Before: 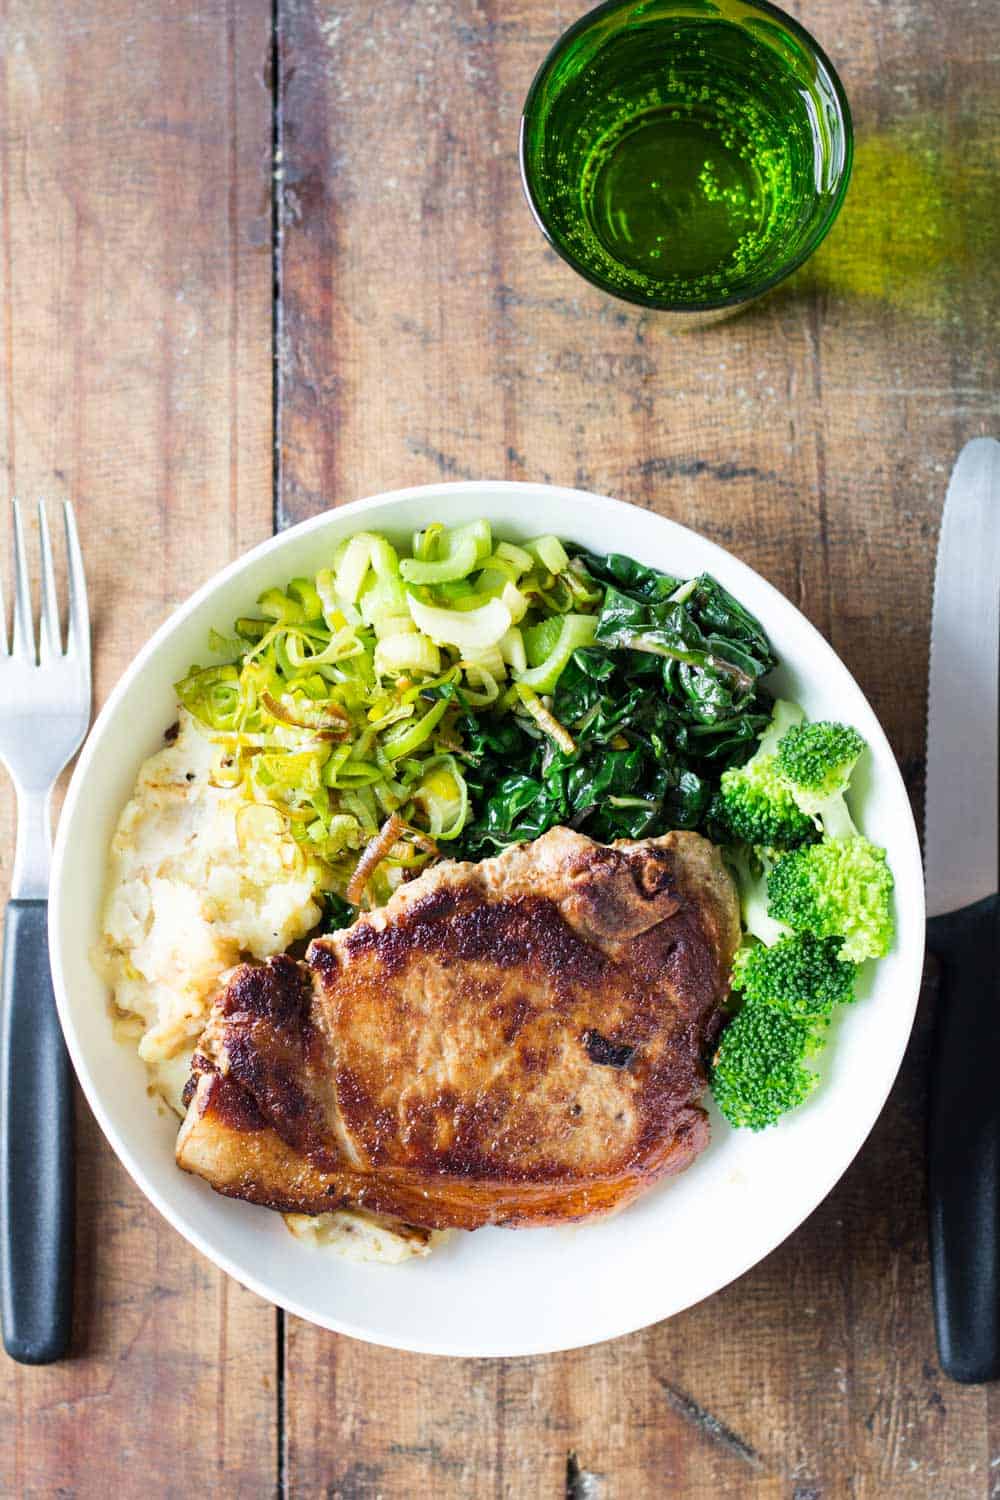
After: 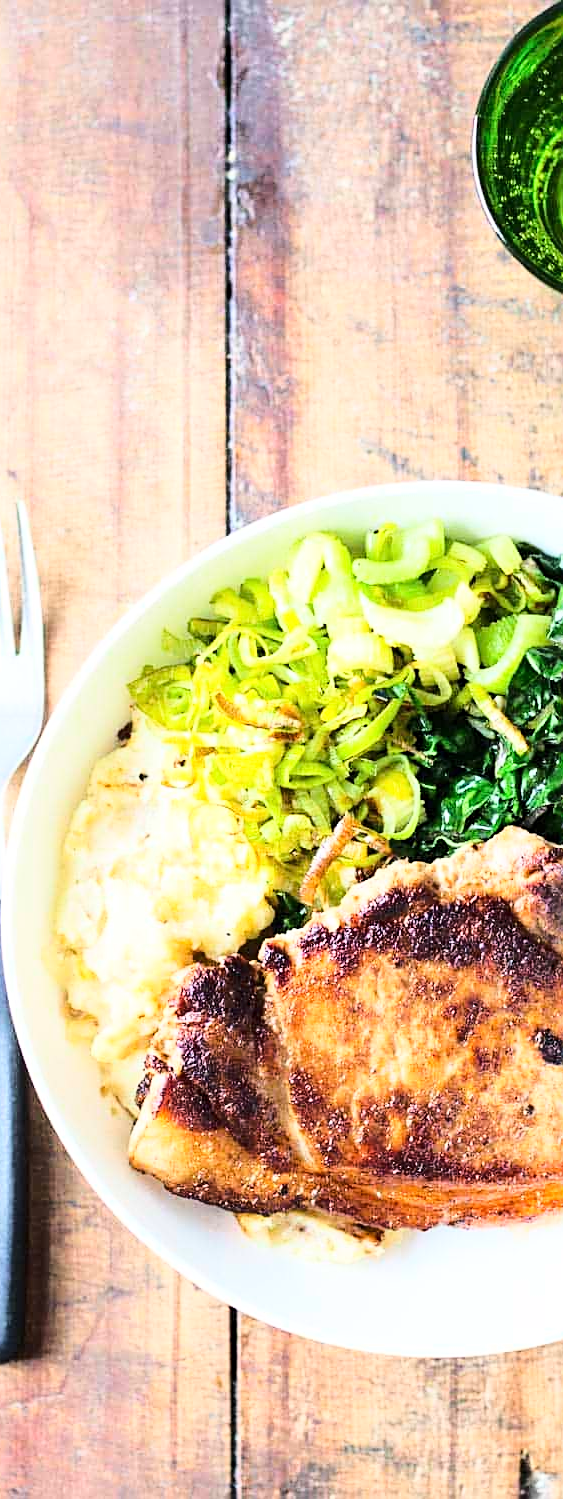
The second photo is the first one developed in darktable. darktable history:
sharpen: on, module defaults
base curve: curves: ch0 [(0, 0) (0.032, 0.037) (0.105, 0.228) (0.435, 0.76) (0.856, 0.983) (1, 1)]
crop: left 4.78%, right 38.872%
